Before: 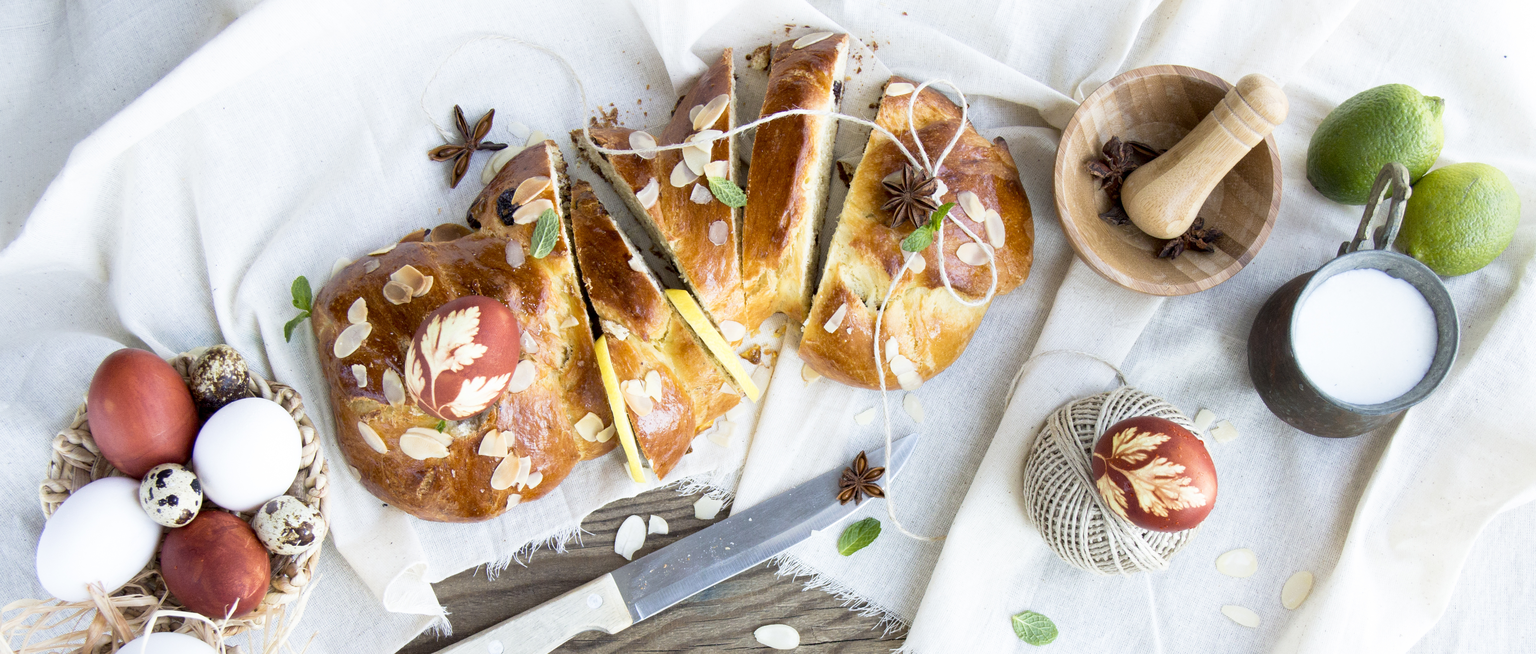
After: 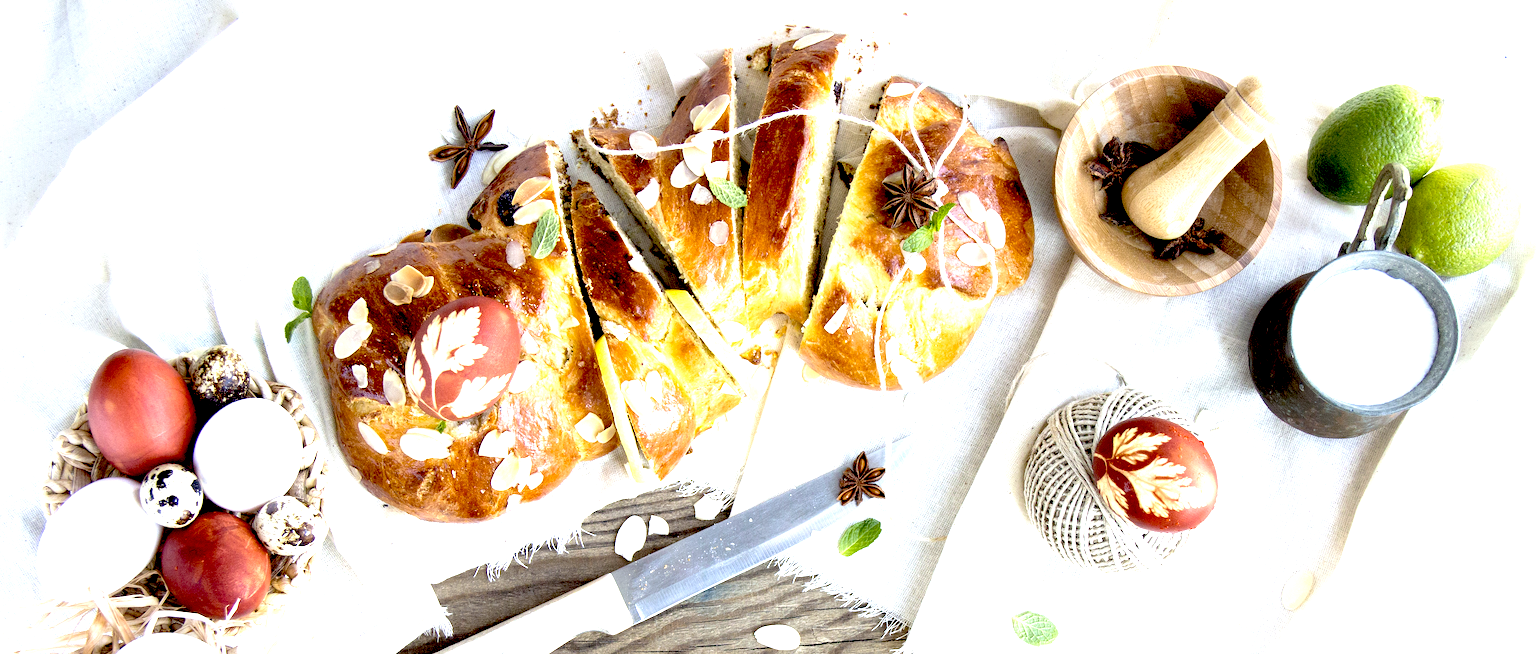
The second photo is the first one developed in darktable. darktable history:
exposure: black level correction 0.035, exposure 0.9 EV, compensate highlight preservation false
sharpen: on, module defaults
